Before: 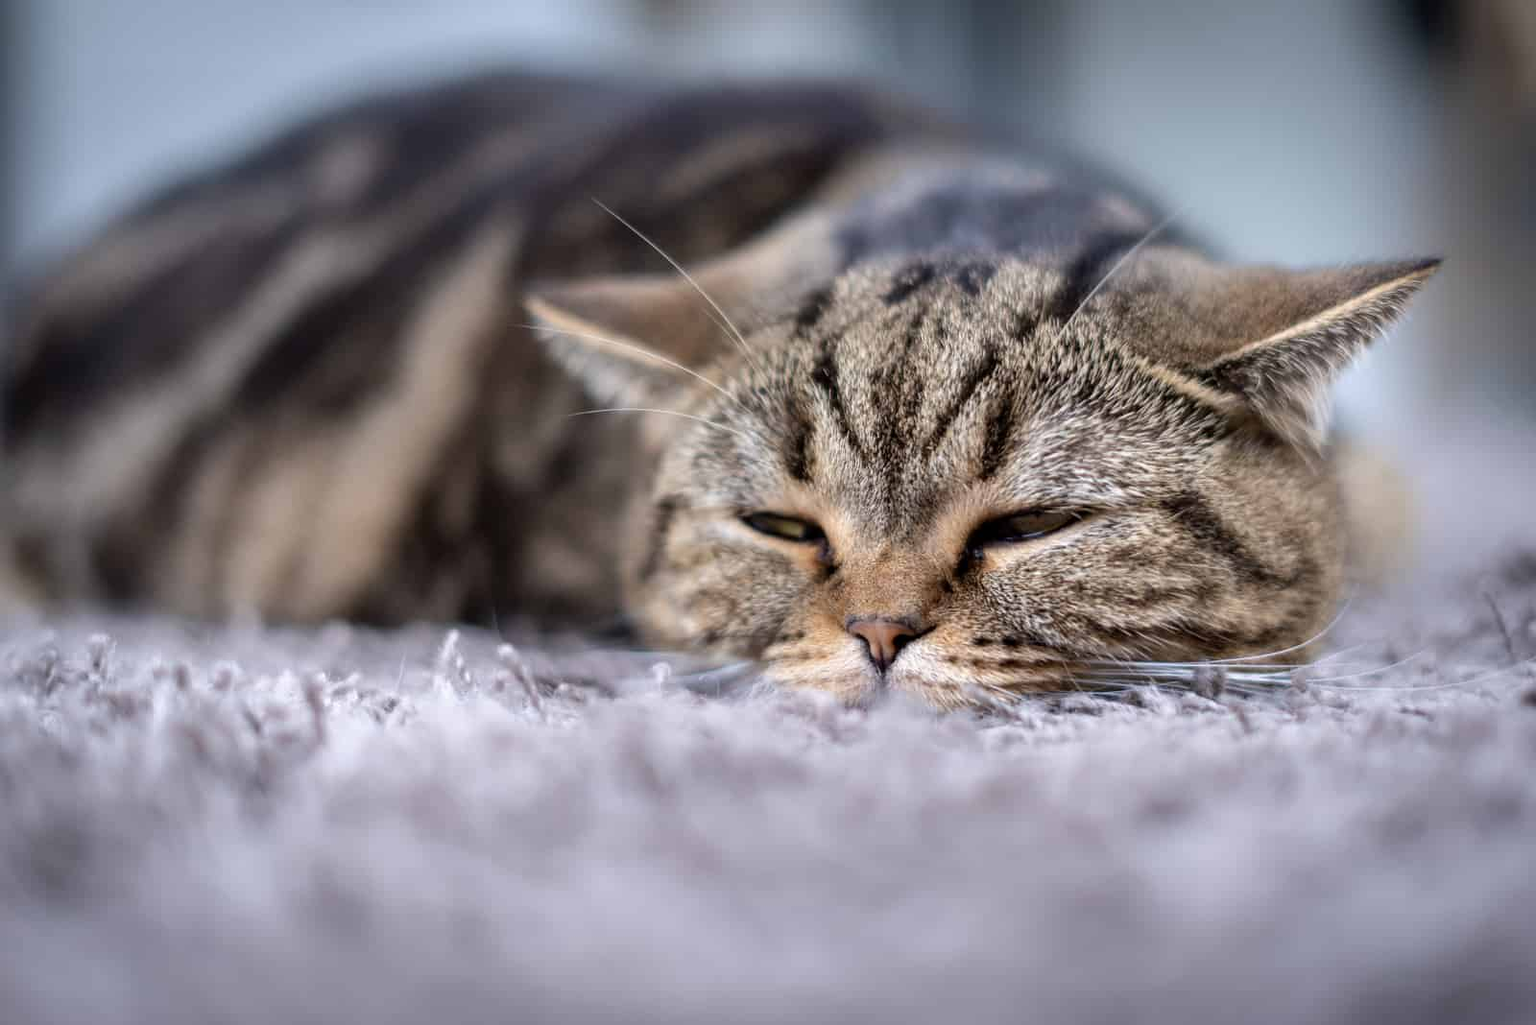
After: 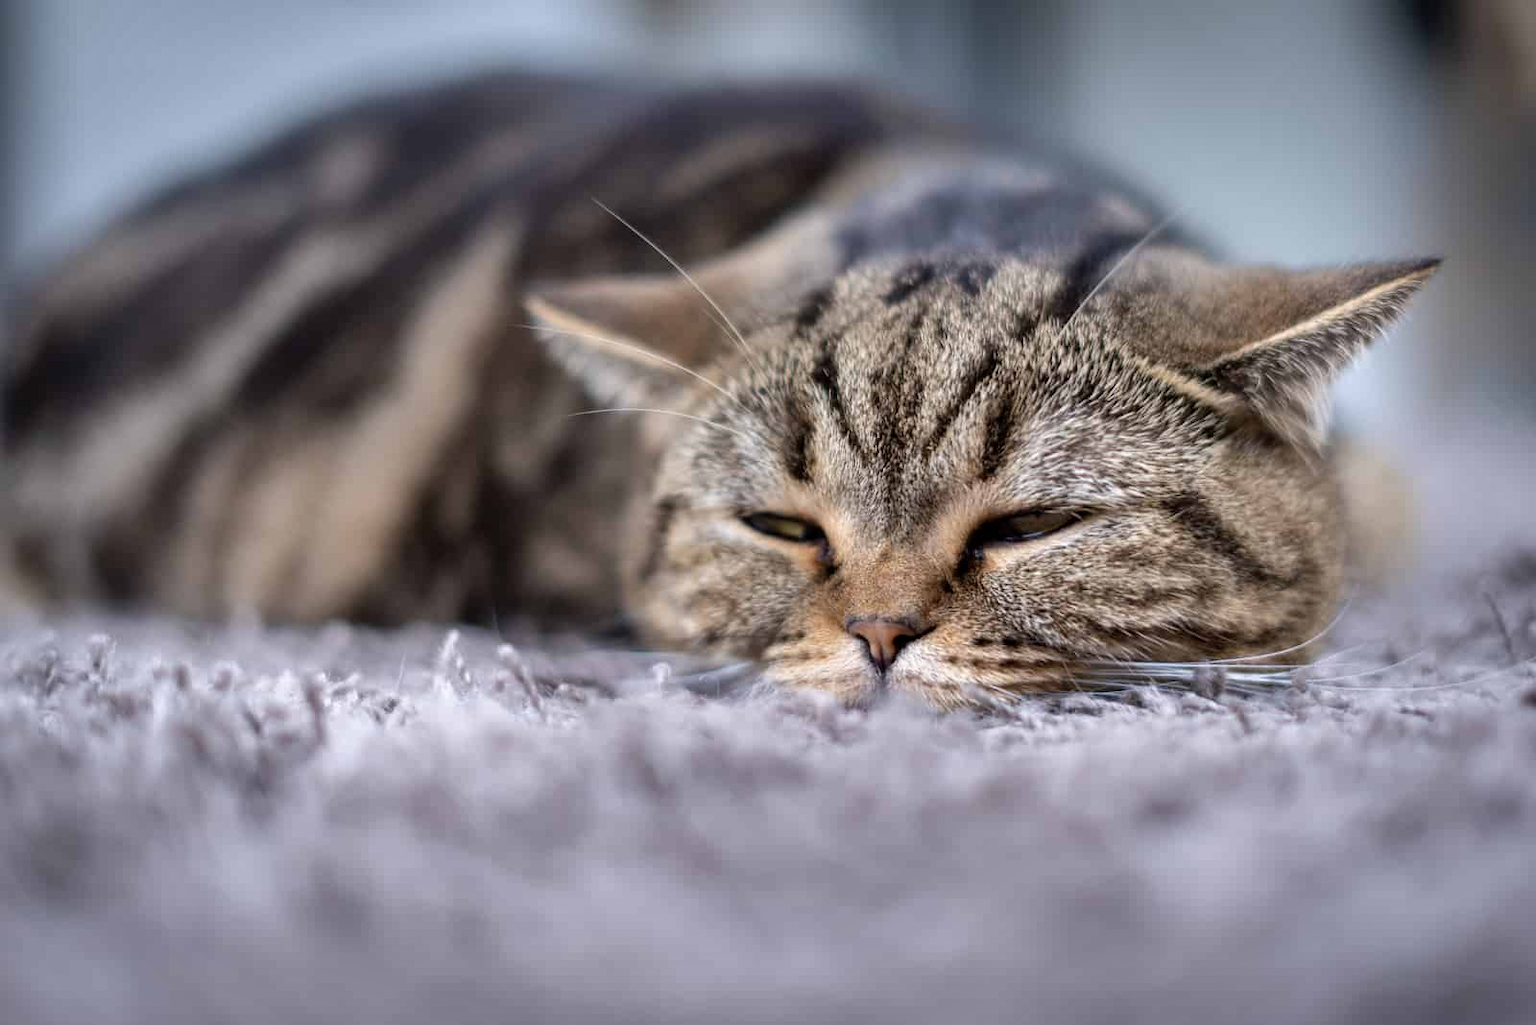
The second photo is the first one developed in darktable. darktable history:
shadows and highlights: radius 102.26, shadows 50.74, highlights -65.04, soften with gaussian
